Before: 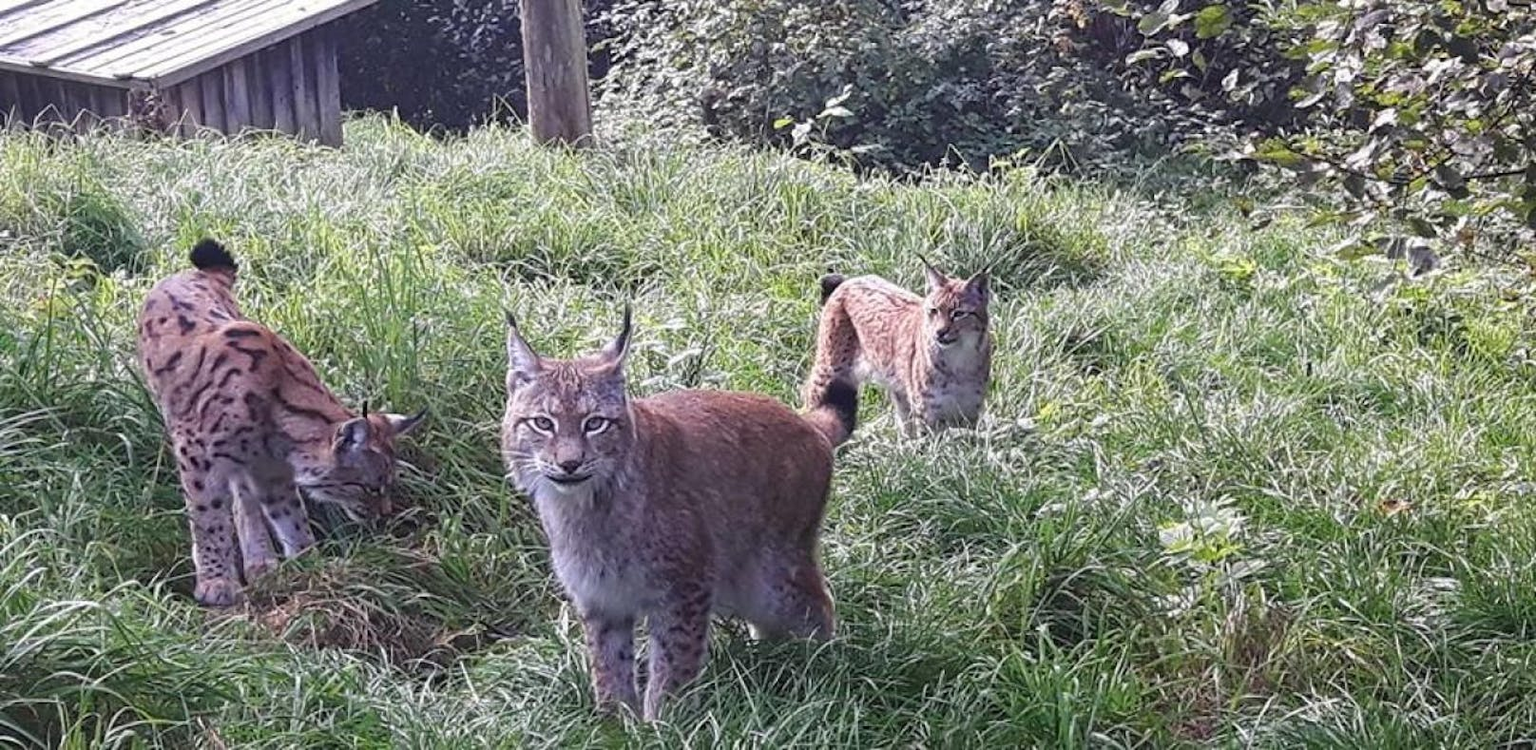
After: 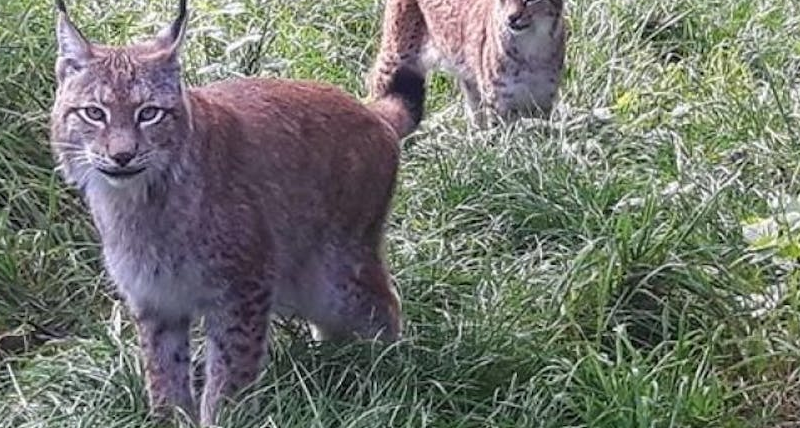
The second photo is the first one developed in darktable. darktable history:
crop: left 29.577%, top 42.176%, right 20.875%, bottom 3.467%
